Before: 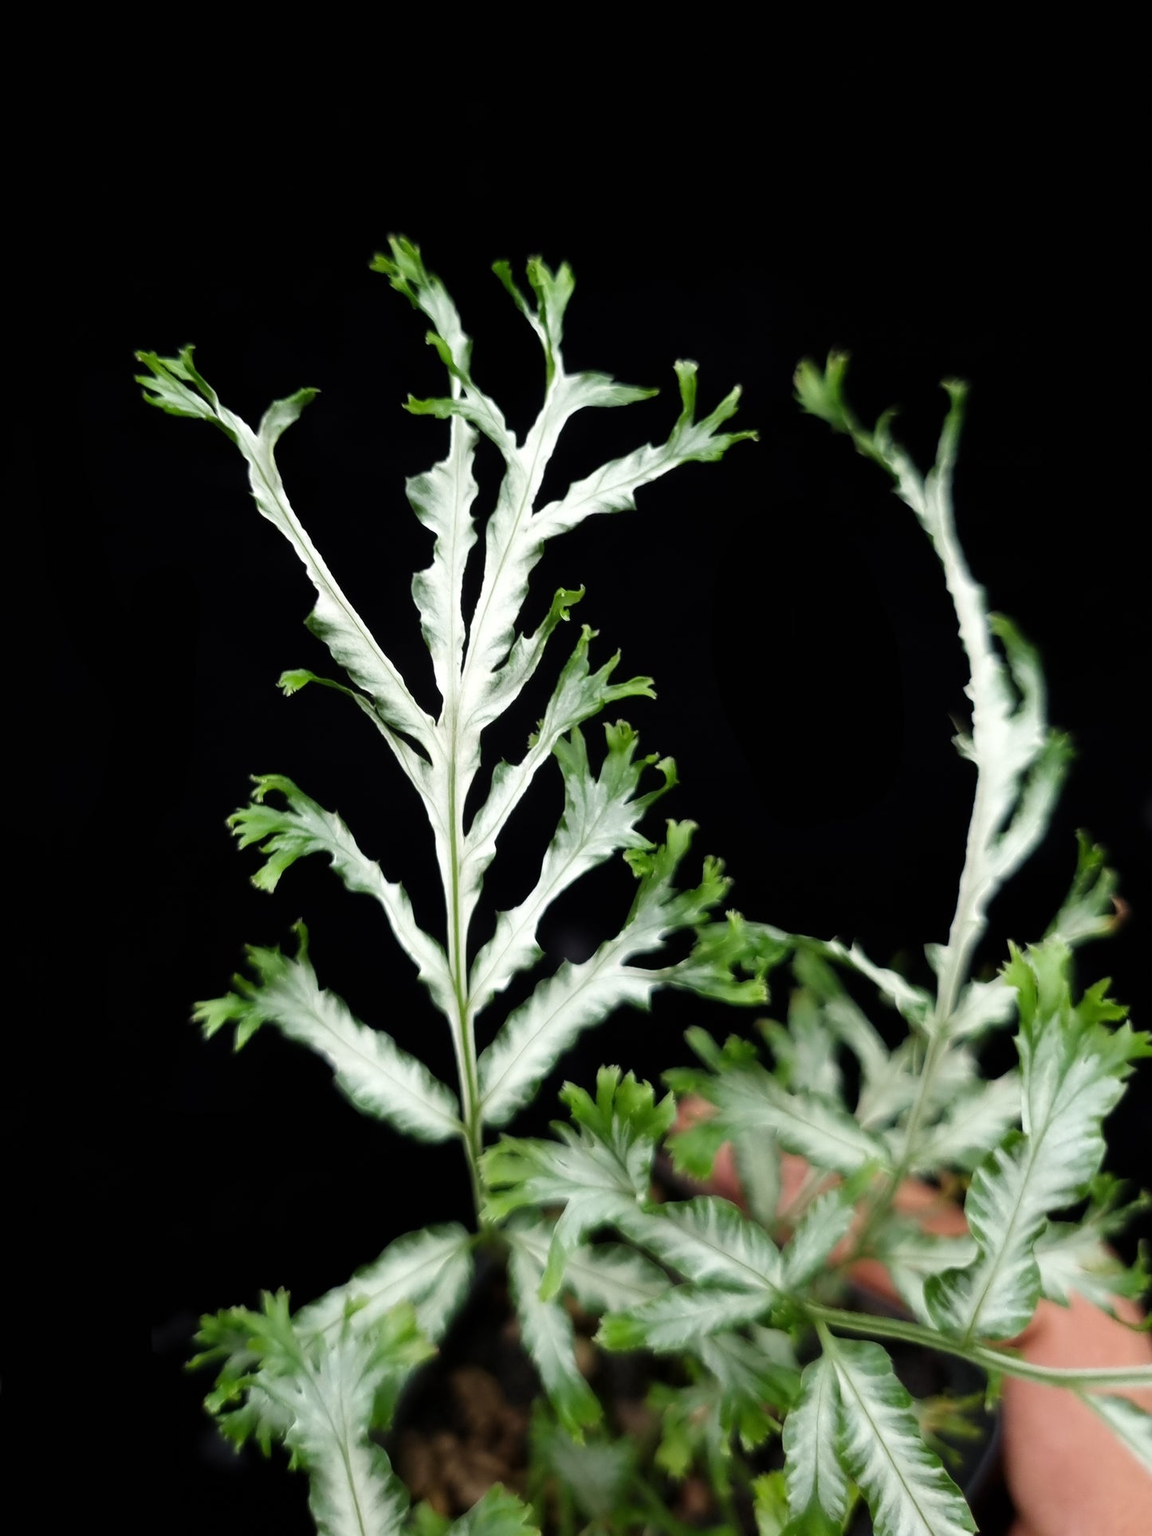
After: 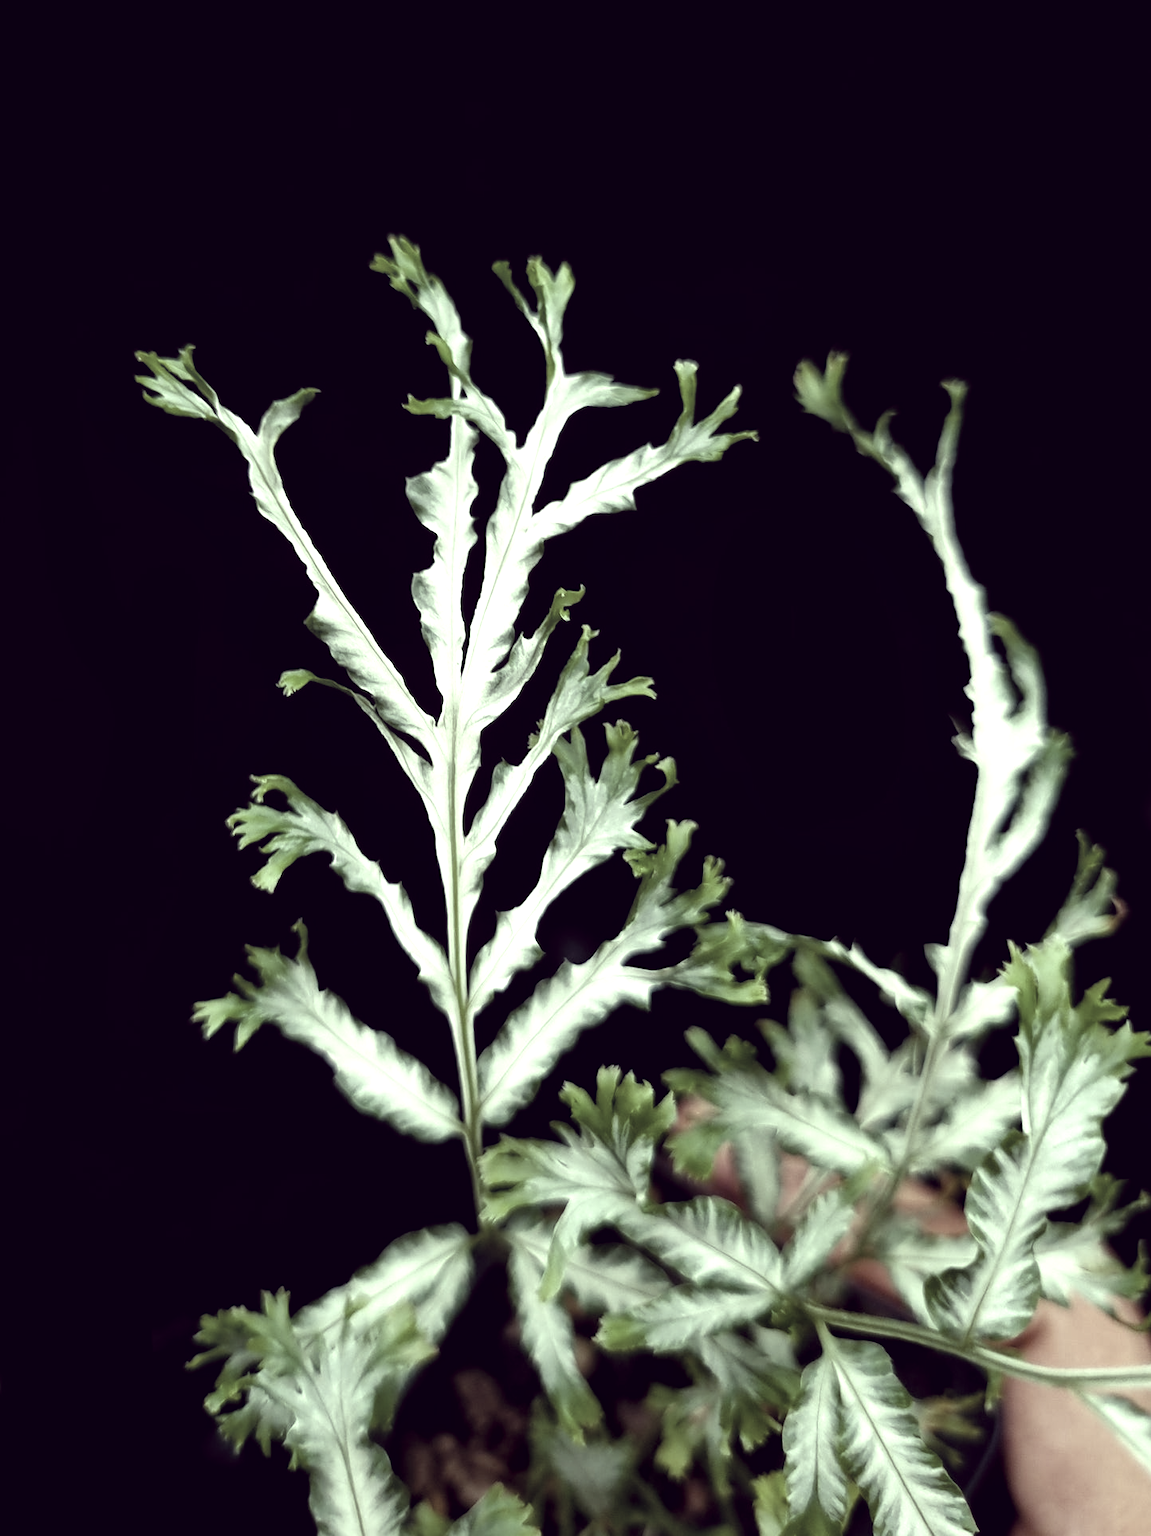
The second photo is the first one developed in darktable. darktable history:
color balance rgb: shadows lift › luminance -20%, power › hue 72.24°, highlights gain › luminance 15%, global offset › hue 171.6°, perceptual saturation grading › global saturation 14.09%, perceptual saturation grading › highlights -25%, perceptual saturation grading › shadows 25%, global vibrance 25%, contrast 10%
color correction: highlights a* -20.17, highlights b* 20.27, shadows a* 20.03, shadows b* -20.46, saturation 0.43
white balance: emerald 1
local contrast: mode bilateral grid, contrast 20, coarseness 50, detail 150%, midtone range 0.2
